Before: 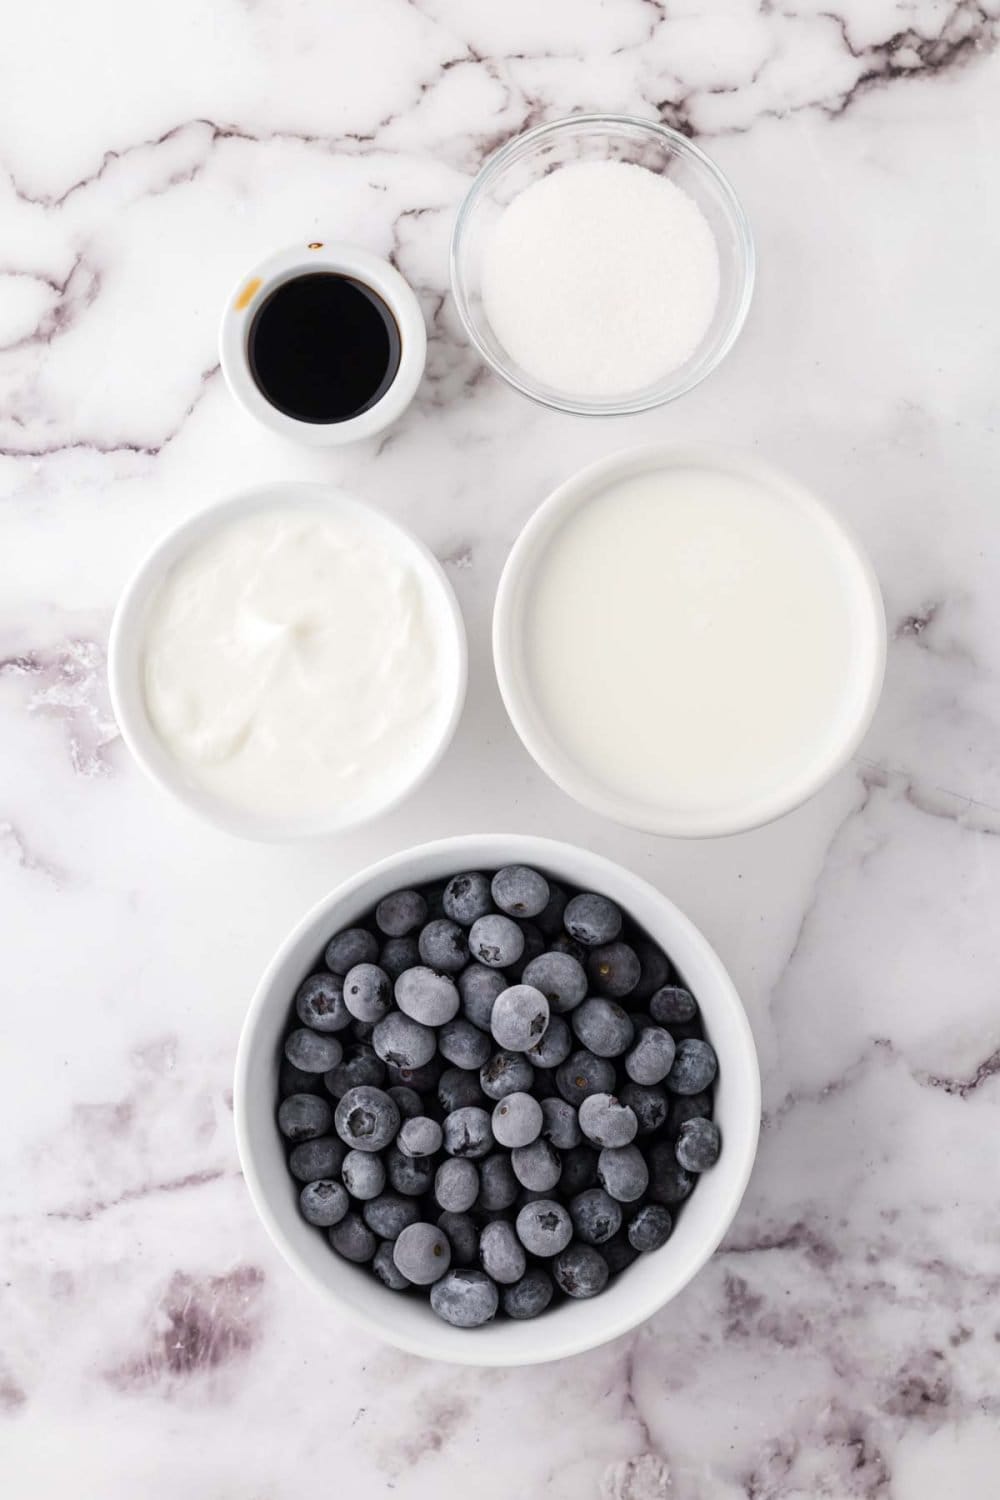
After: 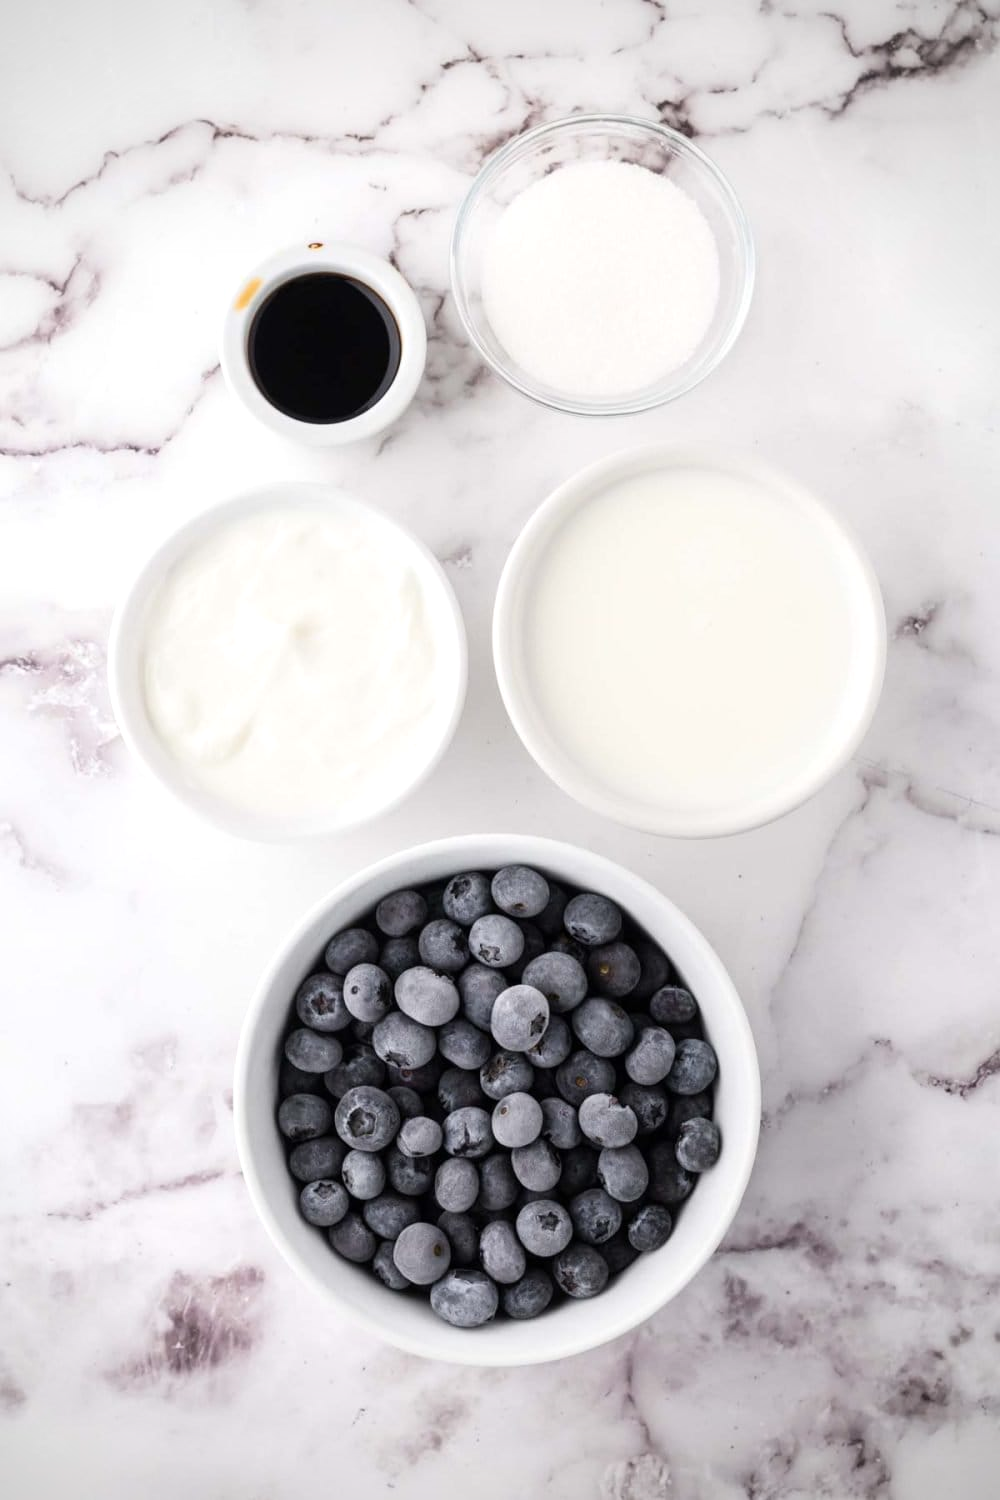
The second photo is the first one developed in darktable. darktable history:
shadows and highlights: shadows -12.62, white point adjustment 4.08, highlights 26.46
vignetting: fall-off radius 60.4%, unbound false
